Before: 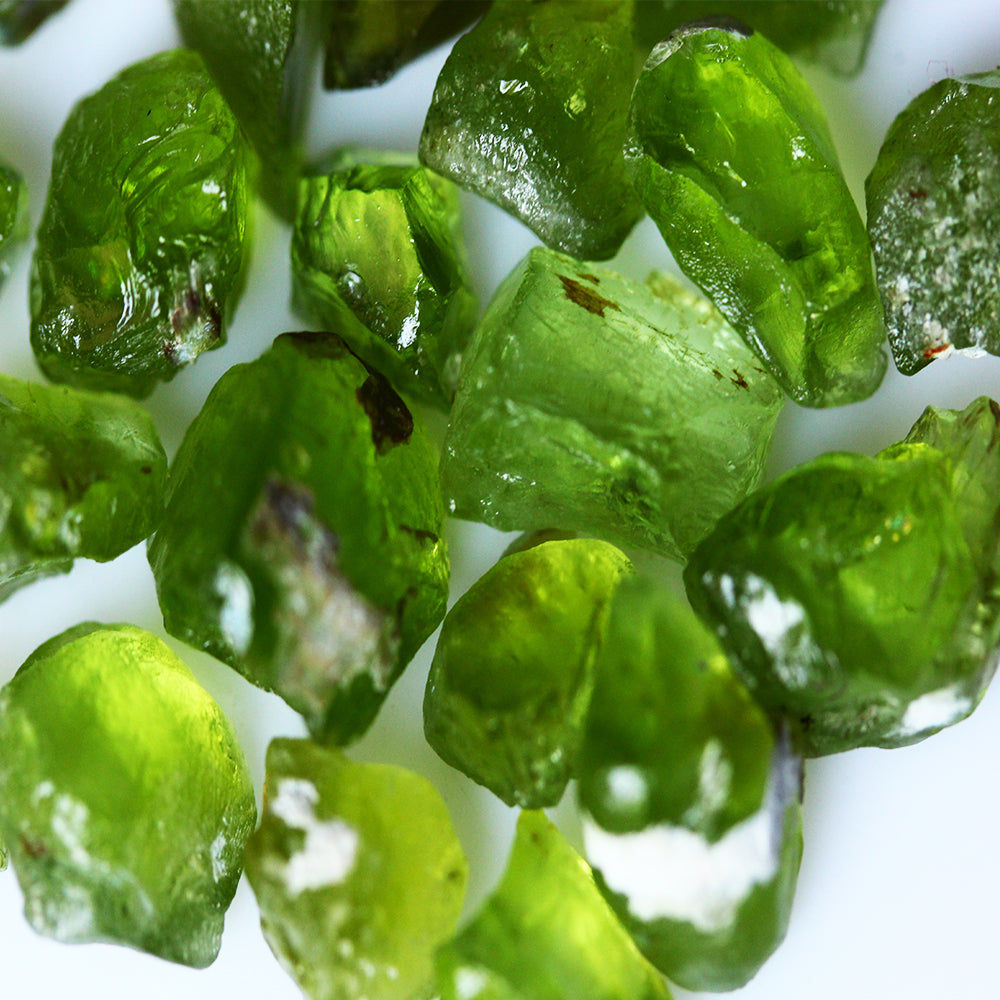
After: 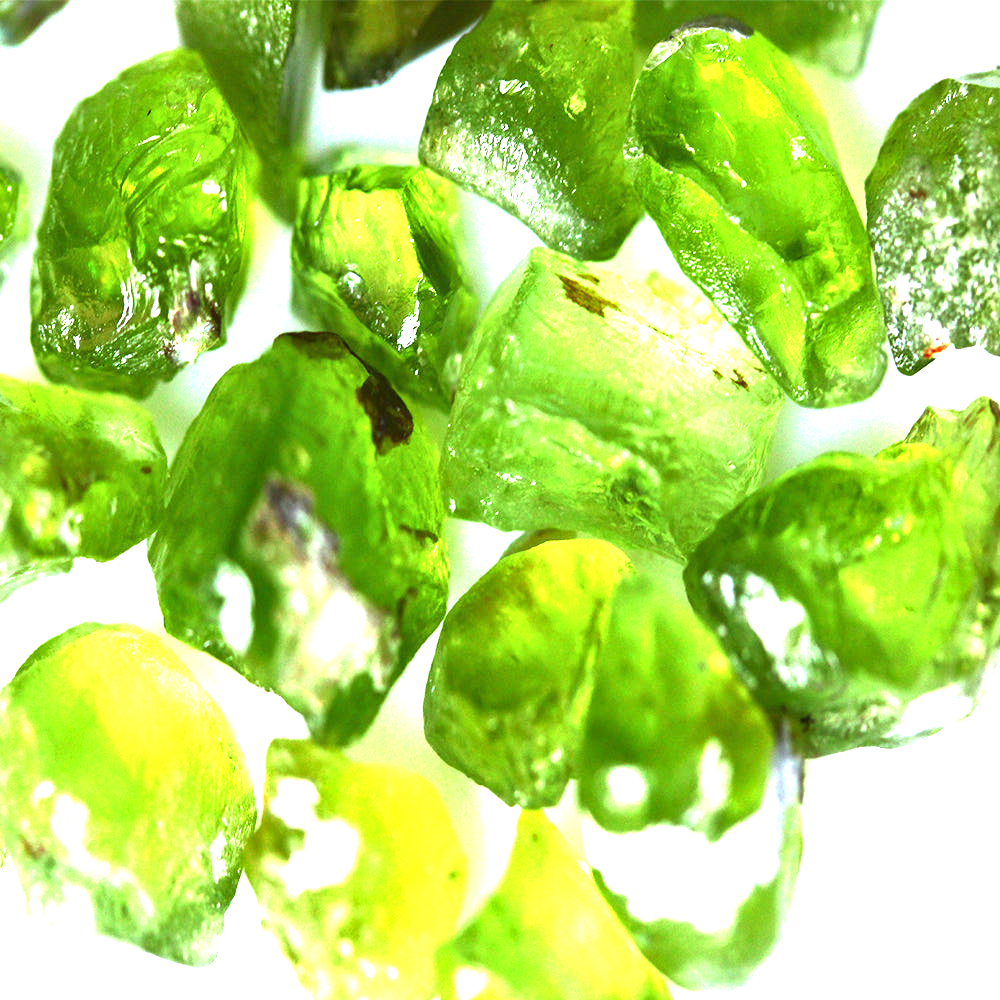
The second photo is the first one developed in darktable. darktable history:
exposure: black level correction 0, exposure 1.954 EV, compensate exposure bias true, compensate highlight preservation false
local contrast: mode bilateral grid, contrast 19, coarseness 50, detail 119%, midtone range 0.2
